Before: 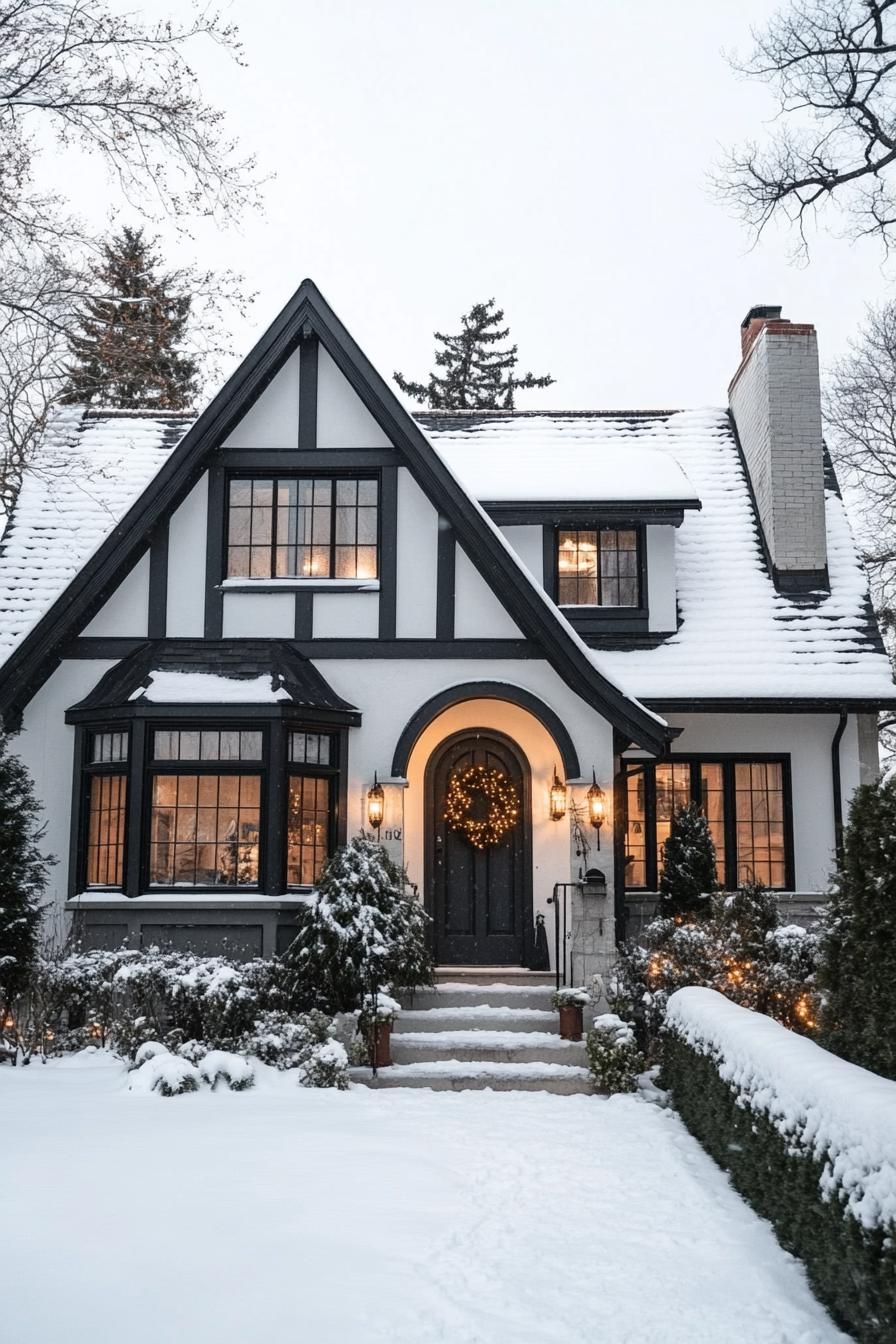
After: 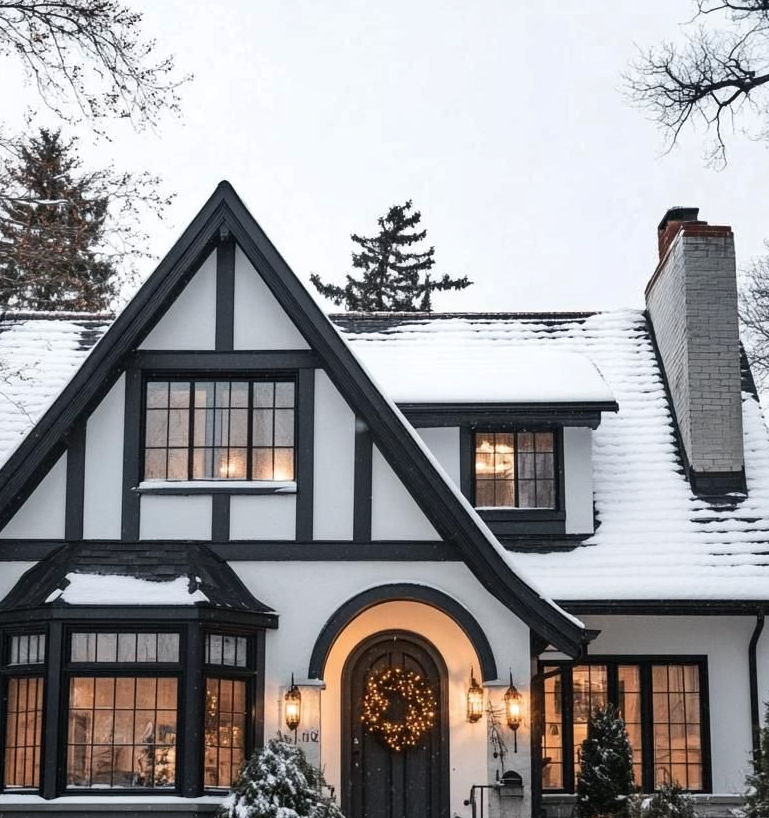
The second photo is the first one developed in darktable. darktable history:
crop and rotate: left 9.335%, top 7.319%, right 4.835%, bottom 31.816%
tone equalizer: edges refinement/feathering 500, mask exposure compensation -1.57 EV, preserve details no
shadows and highlights: shadows 22.35, highlights -48.93, soften with gaussian
